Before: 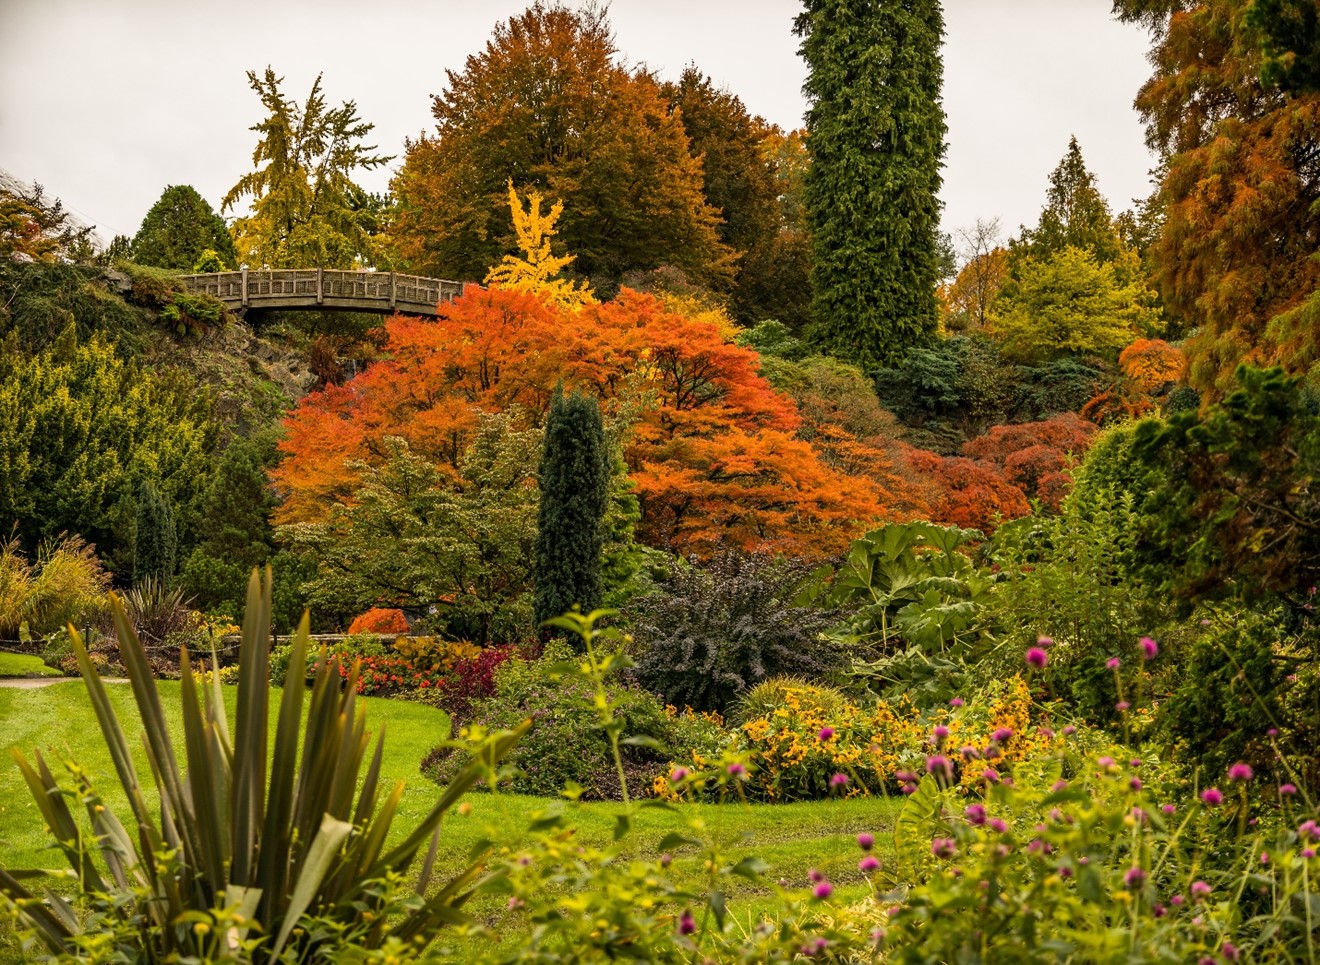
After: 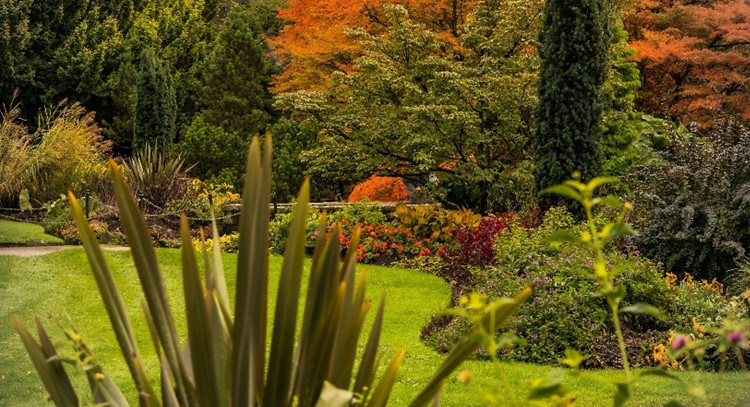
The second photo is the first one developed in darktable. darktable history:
vignetting: fall-off radius 60.98%
crop: top 44.819%, right 43.157%, bottom 12.962%
